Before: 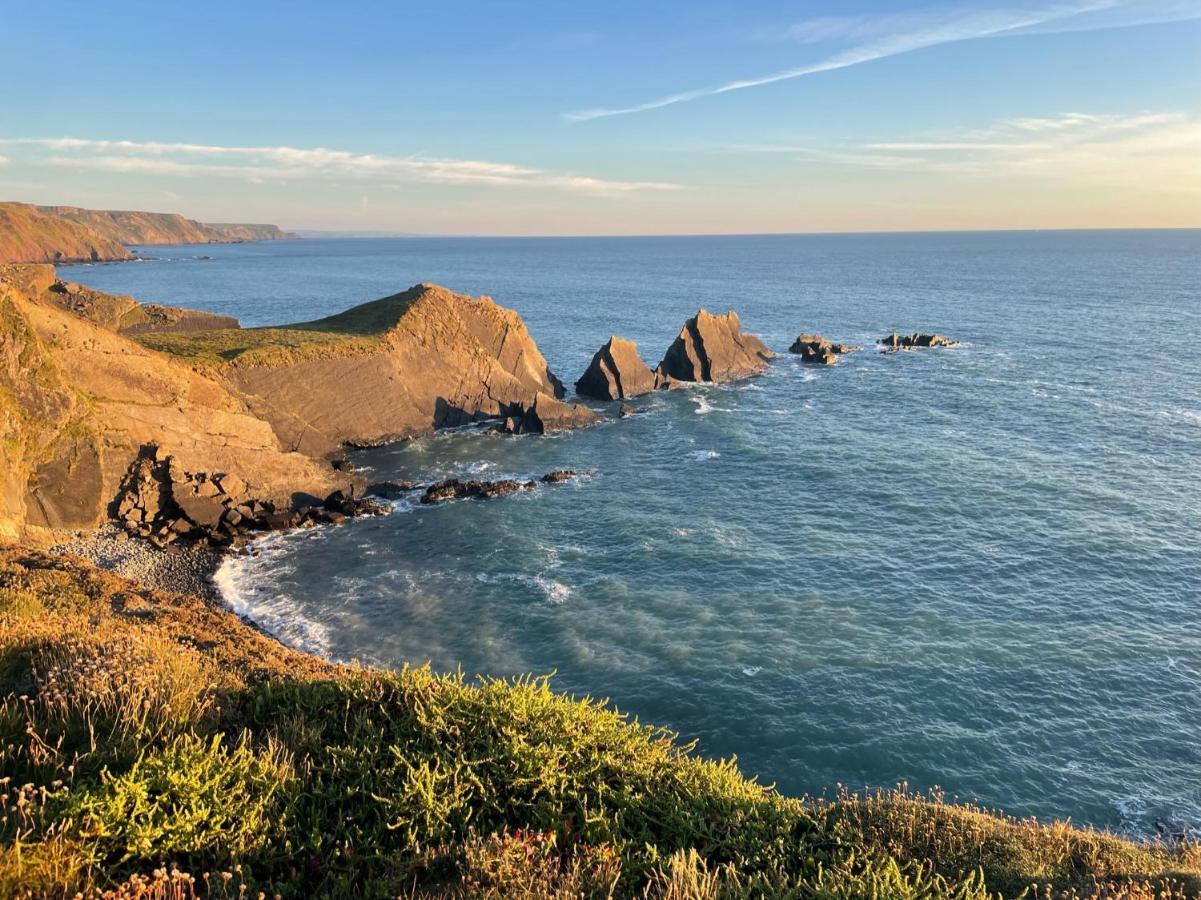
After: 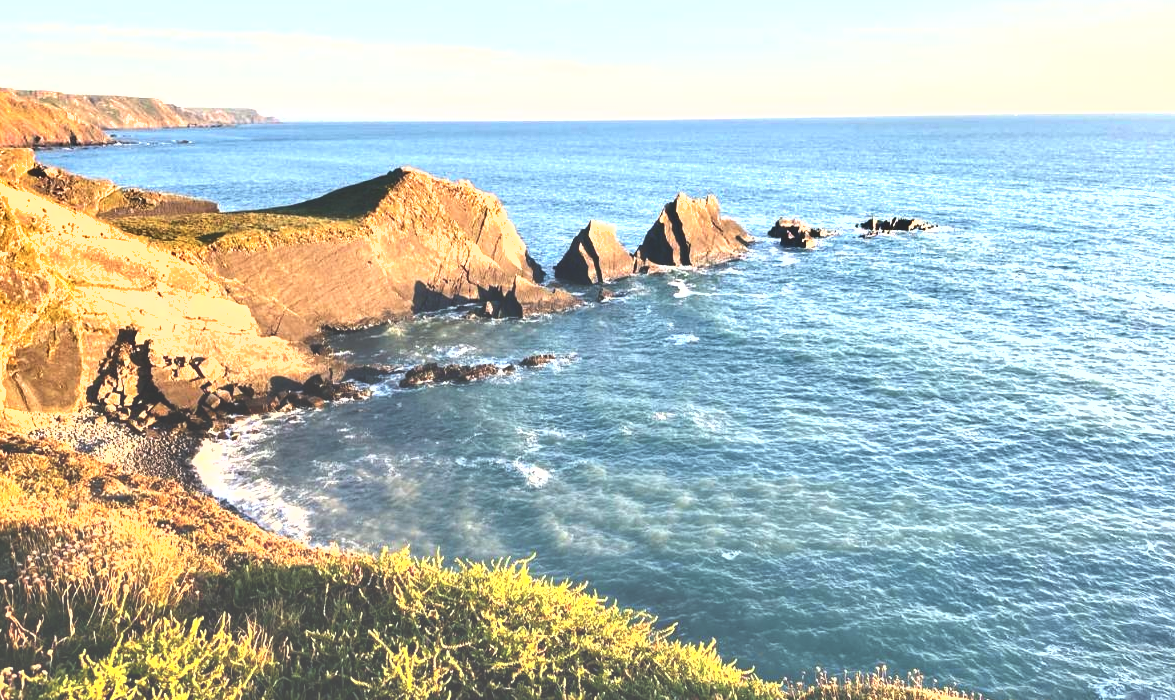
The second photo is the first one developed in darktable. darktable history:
crop and rotate: left 1.827%, top 12.985%, right 0.307%, bottom 9.154%
exposure: black level correction -0.024, exposure 1.394 EV, compensate exposure bias true, compensate highlight preservation false
shadows and highlights: shadows 33.56, highlights -46.32, compress 49.58%, soften with gaussian
